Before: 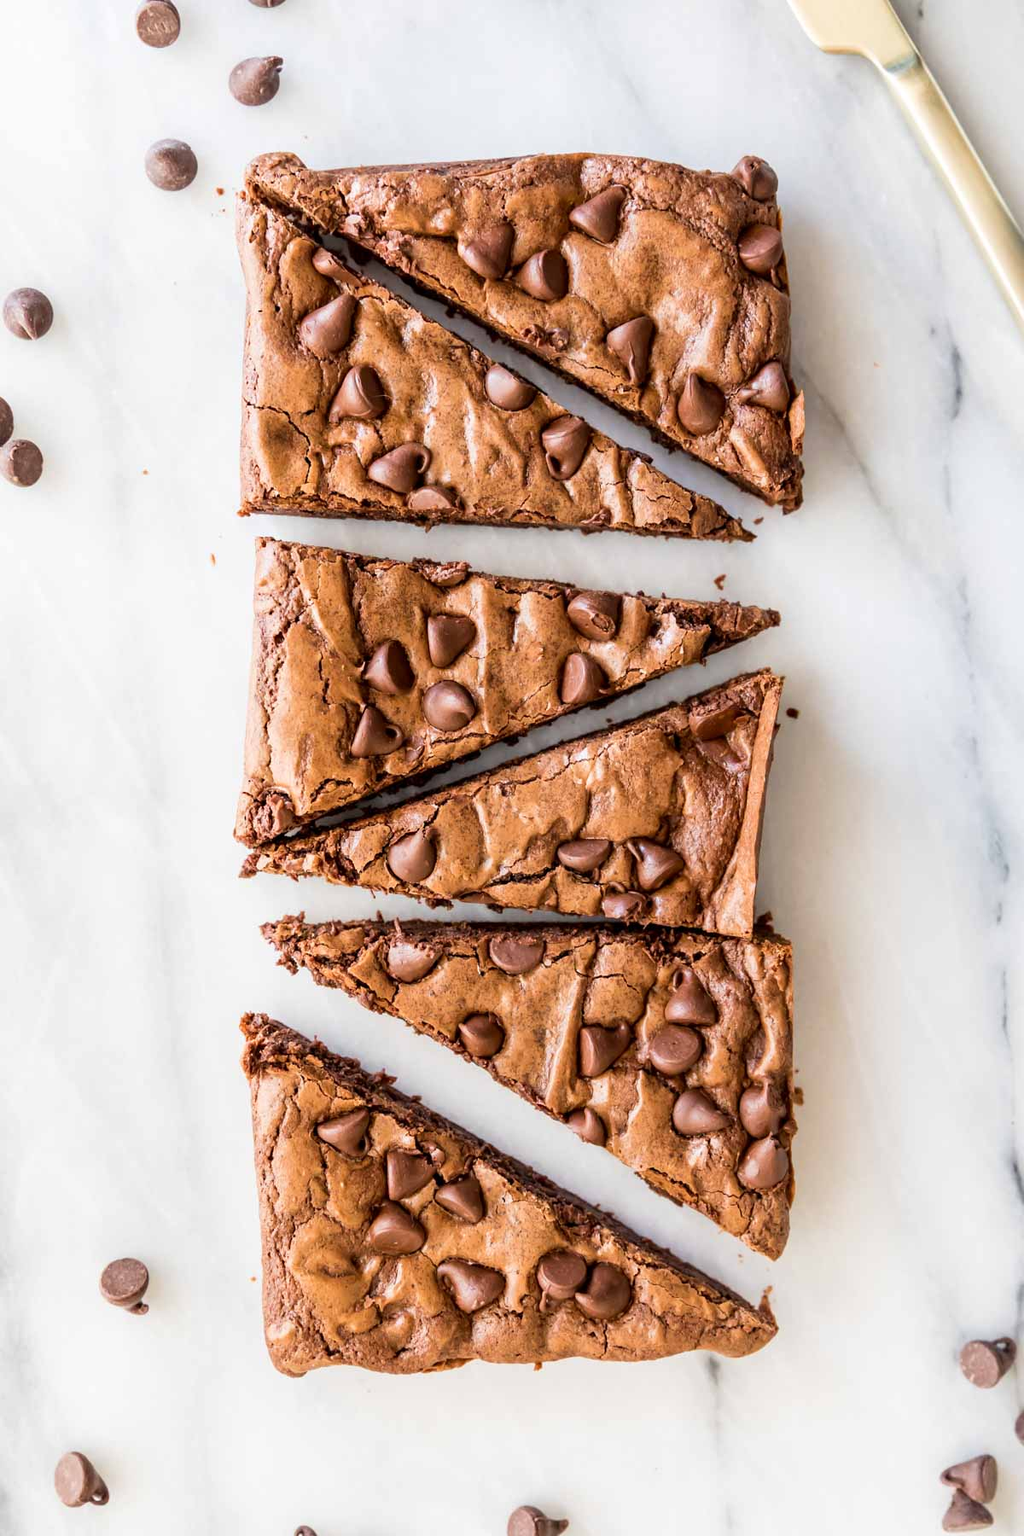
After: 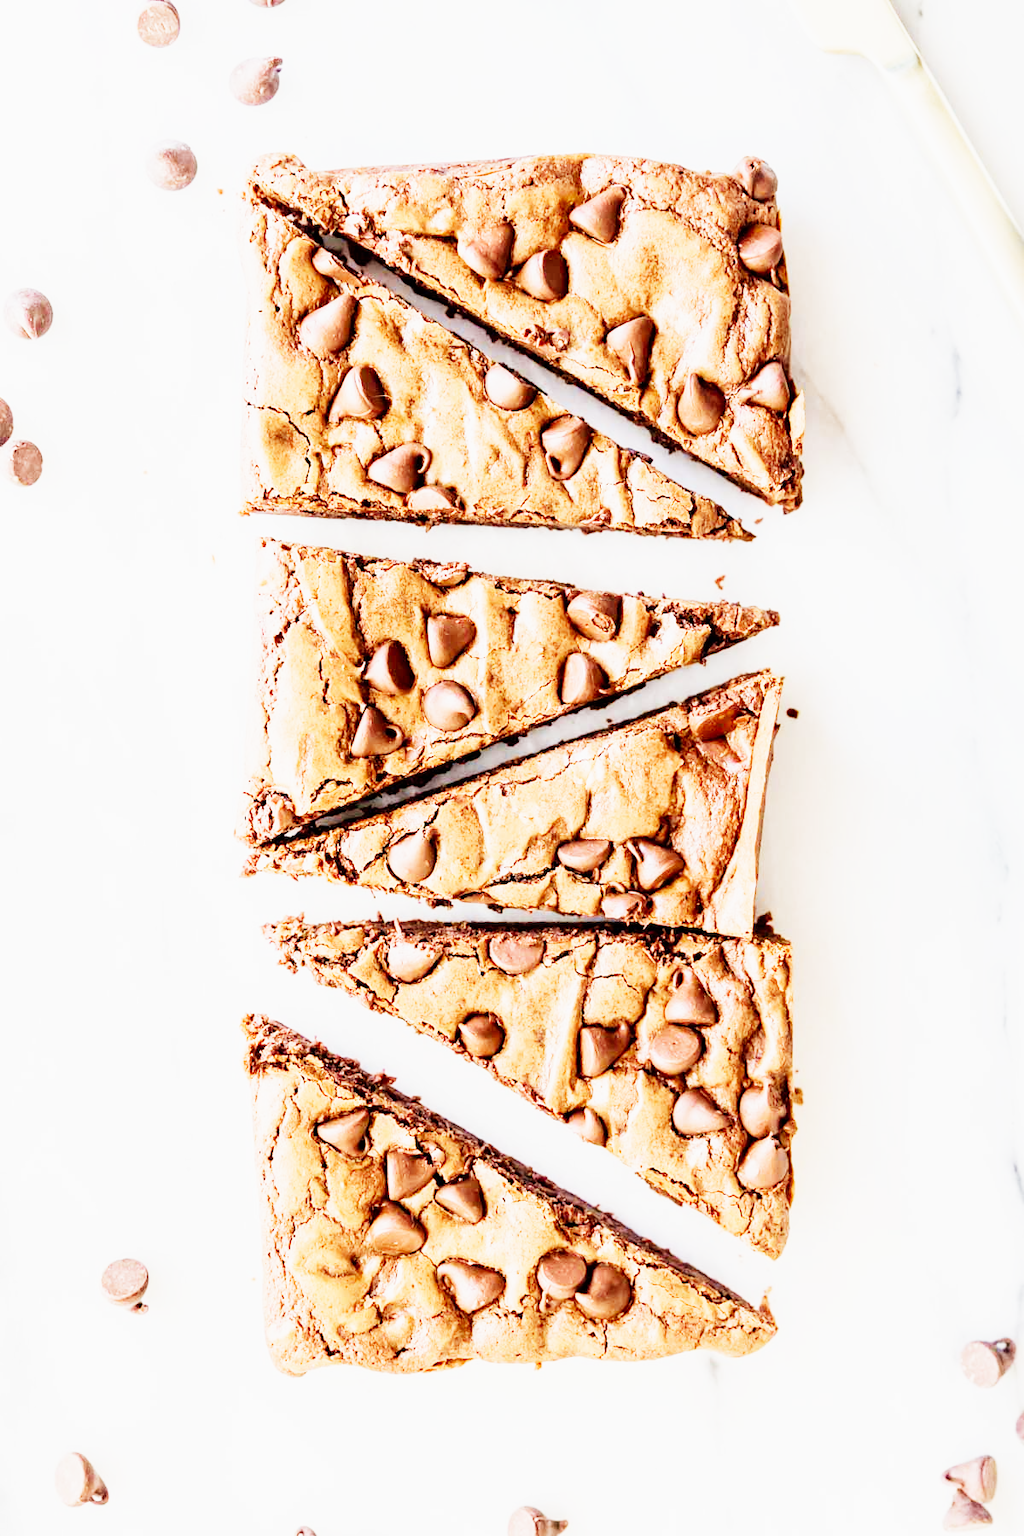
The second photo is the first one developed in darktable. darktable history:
sigmoid: contrast 1.8, skew -0.2, preserve hue 0%, red attenuation 0.1, red rotation 0.035, green attenuation 0.1, green rotation -0.017, blue attenuation 0.15, blue rotation -0.052, base primaries Rec2020
exposure: exposure 2.003 EV, compensate highlight preservation false
velvia: on, module defaults
